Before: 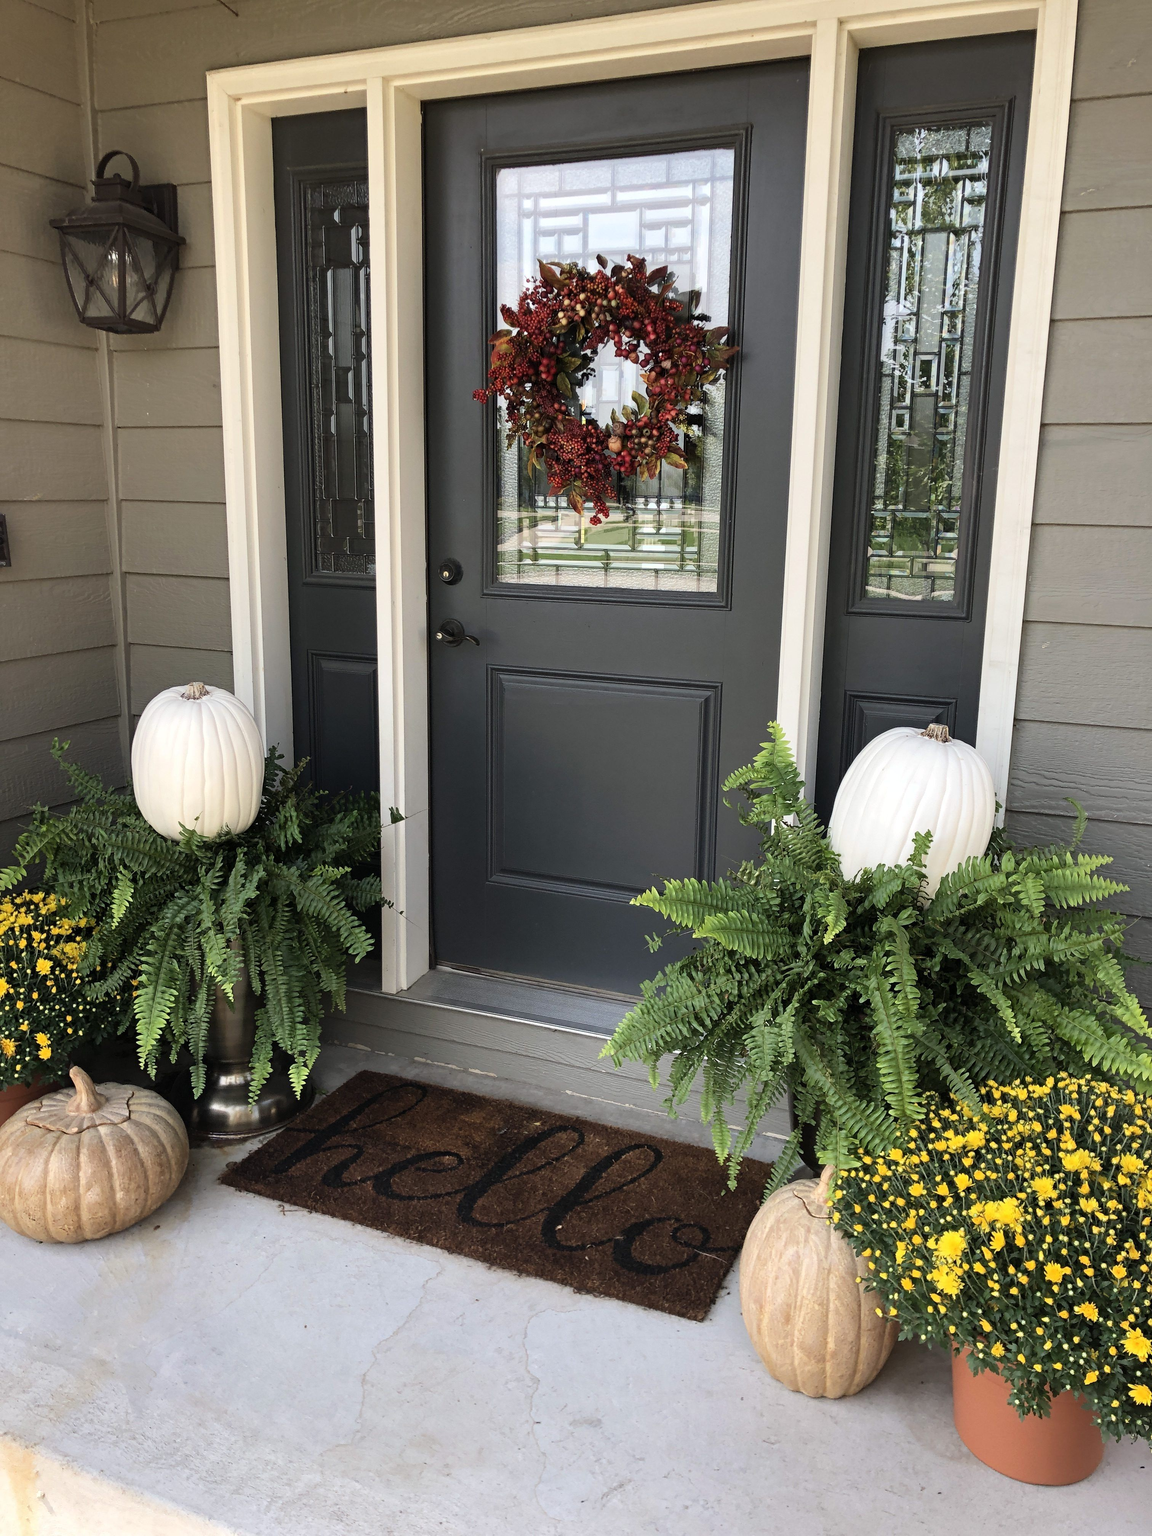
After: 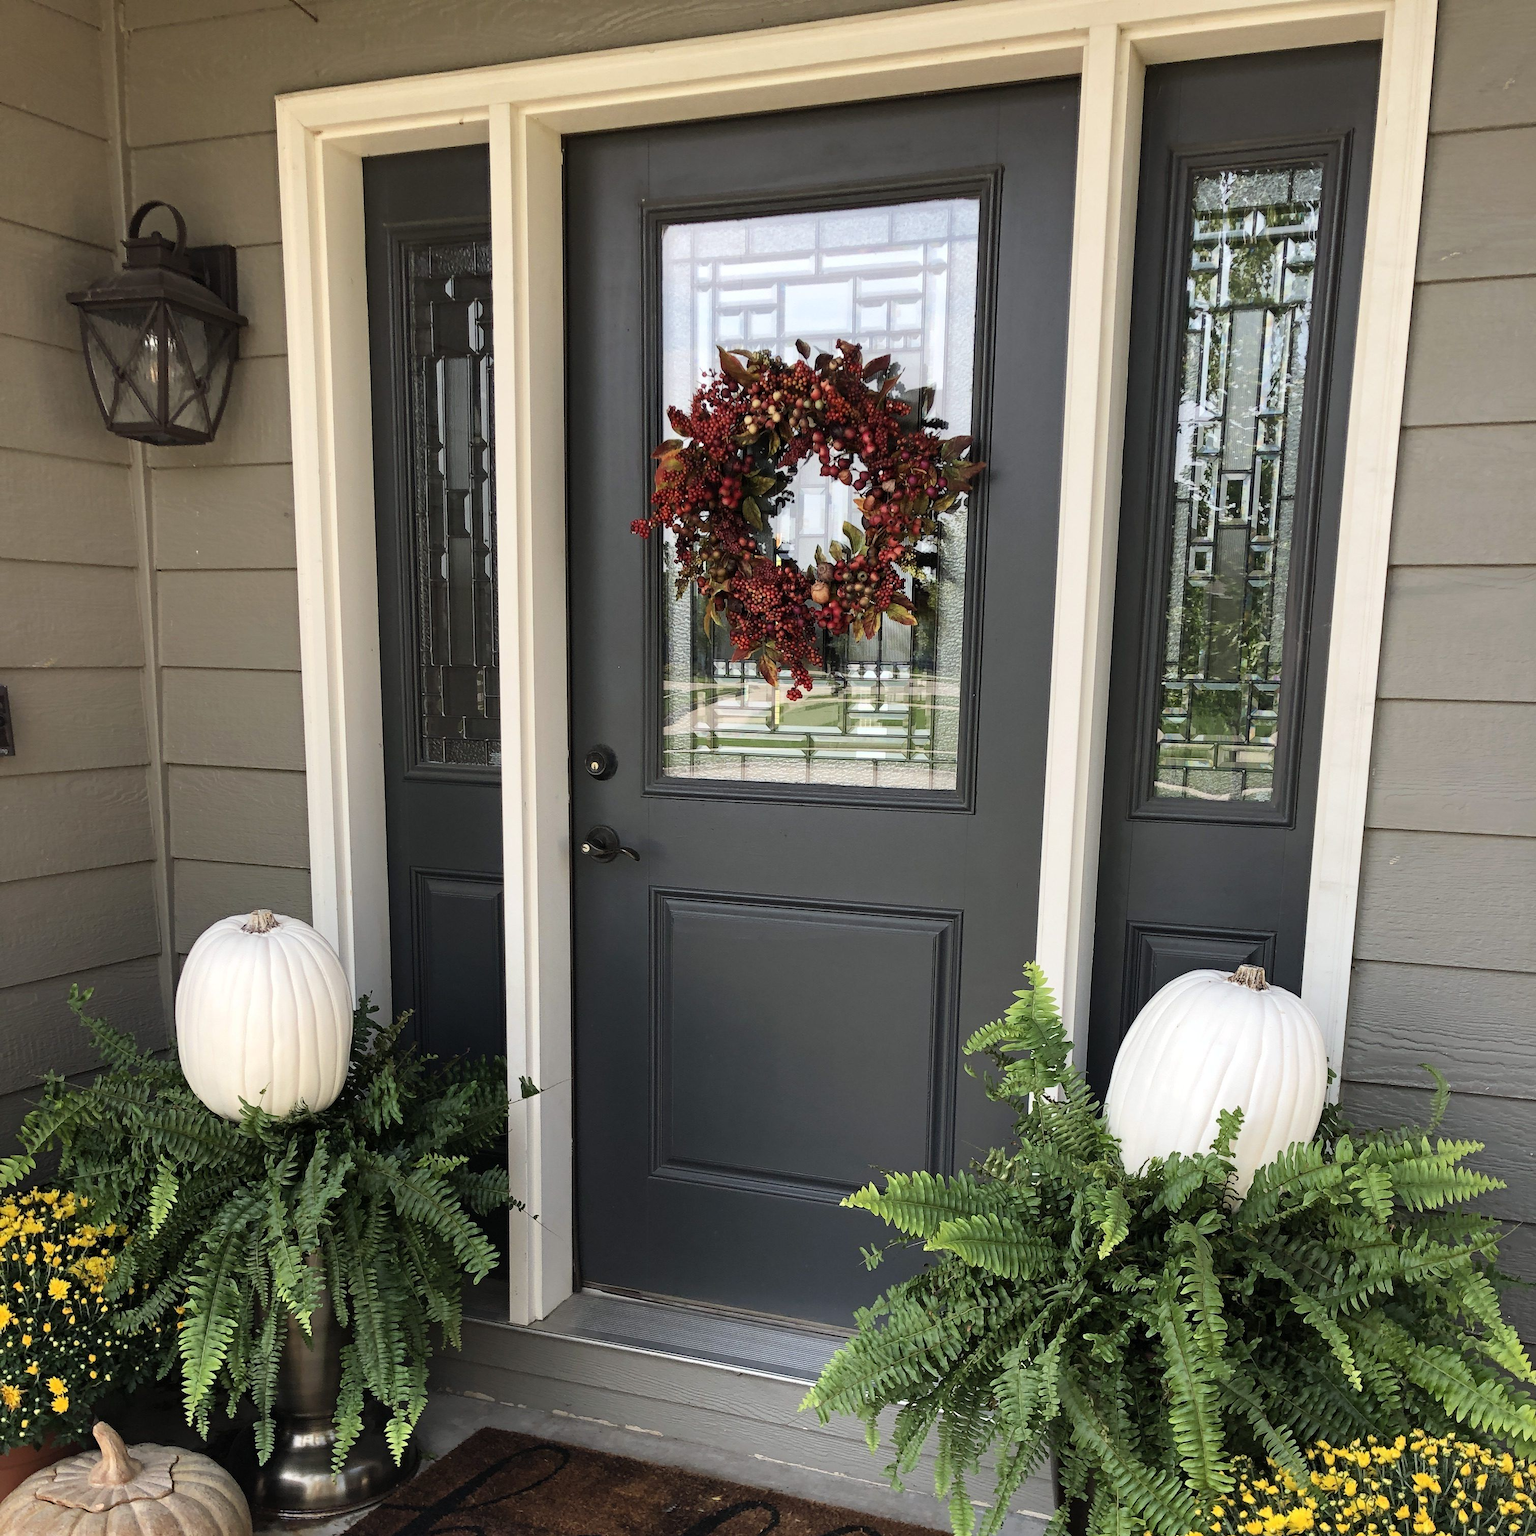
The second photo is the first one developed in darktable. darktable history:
crop: bottom 24.985%
